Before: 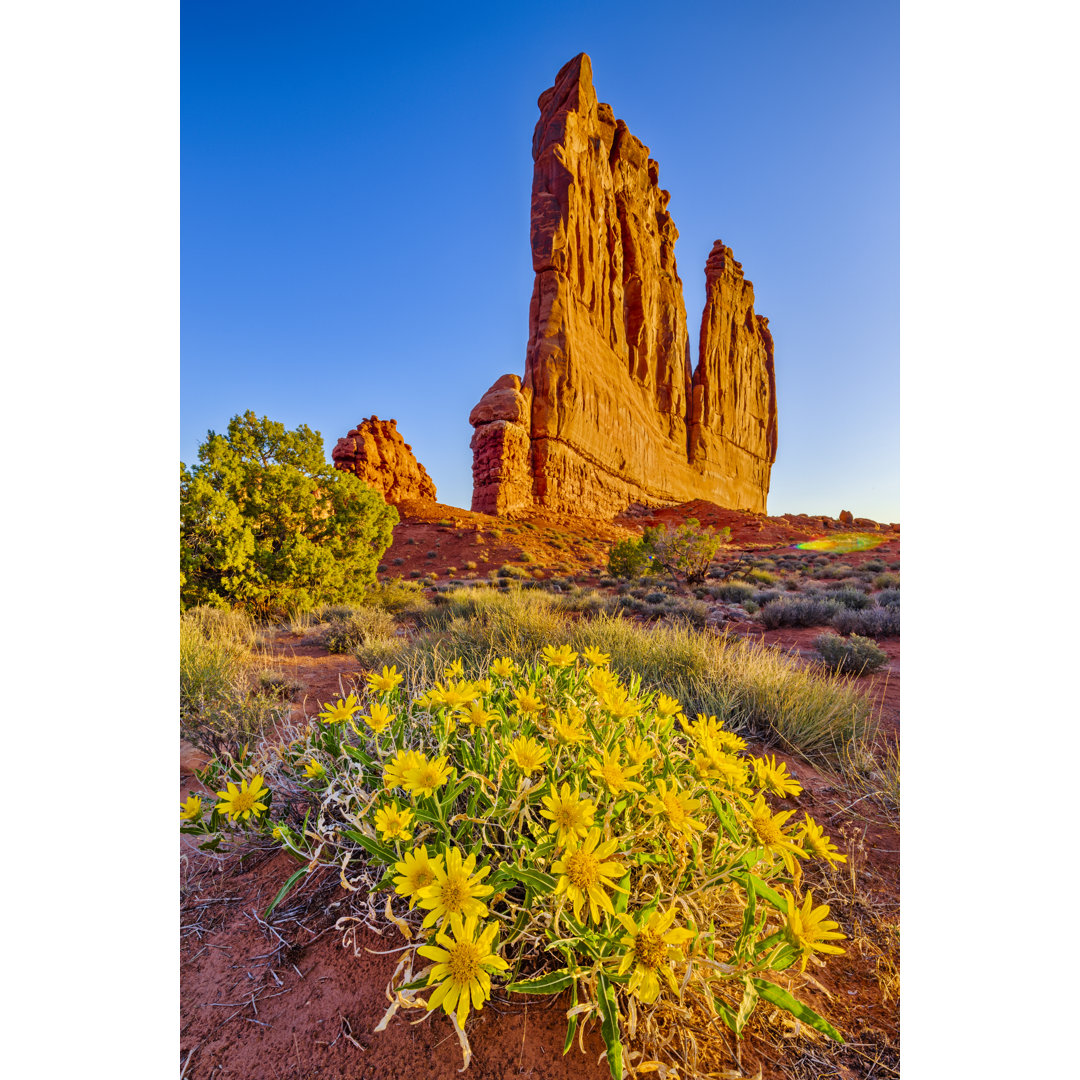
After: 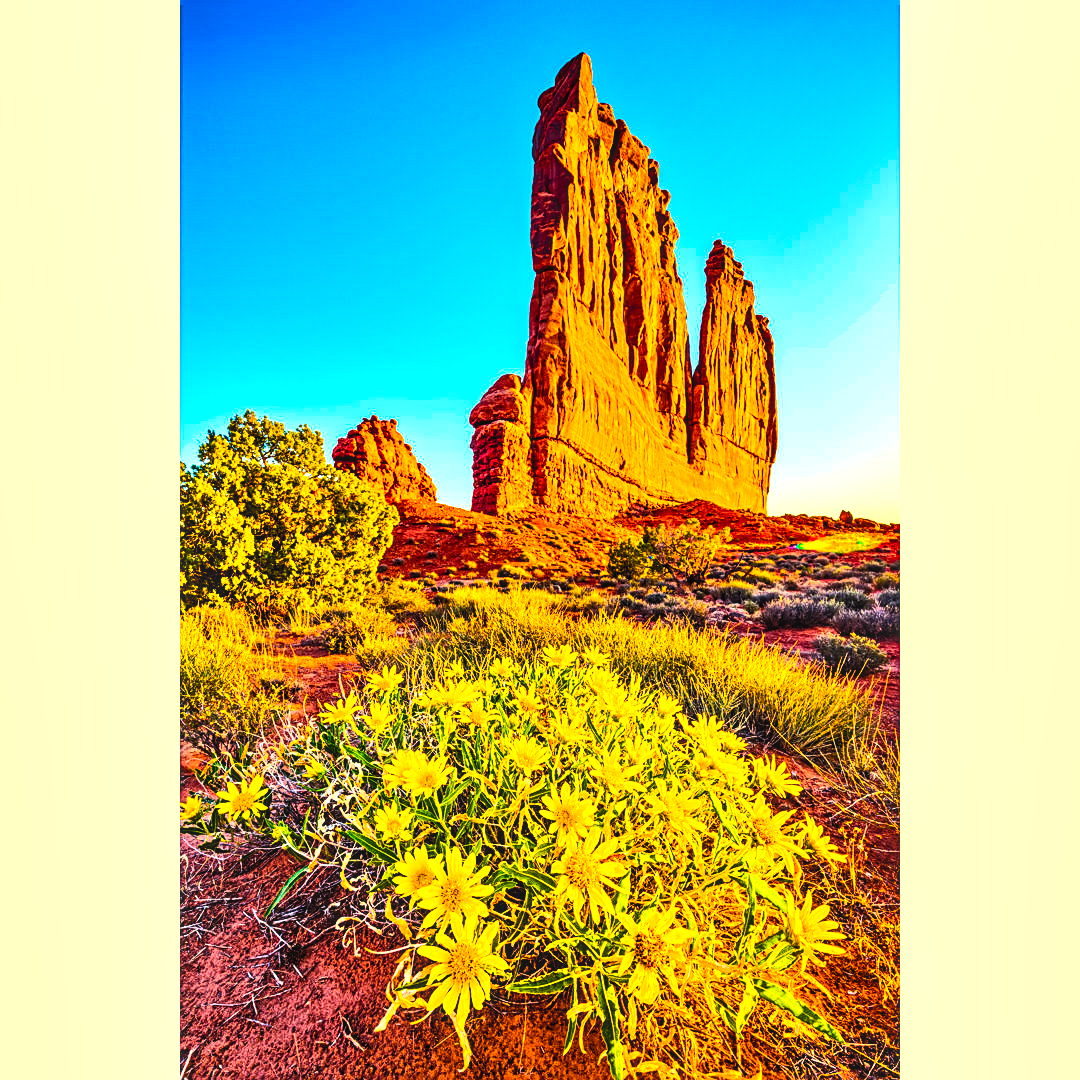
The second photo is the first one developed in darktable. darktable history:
shadows and highlights: shadows 34.02, highlights -34.84, soften with gaussian
color balance rgb: shadows lift › chroma 2.015%, shadows lift › hue 50.83°, highlights gain › chroma 7.947%, highlights gain › hue 82.01°, perceptual saturation grading › global saturation 25.18%, perceptual brilliance grading › highlights 17.685%, perceptual brilliance grading › mid-tones 32.642%, perceptual brilliance grading › shadows -31.735%, global vibrance 20%
sharpen: on, module defaults
contrast brightness saturation: contrast 0.2, brightness 0.16, saturation 0.217
local contrast: on, module defaults
tone equalizer: -8 EV -0.71 EV, -7 EV -0.726 EV, -6 EV -0.596 EV, -5 EV -0.399 EV, -3 EV 0.381 EV, -2 EV 0.6 EV, -1 EV 0.679 EV, +0 EV 0.749 EV, edges refinement/feathering 500, mask exposure compensation -1.57 EV, preserve details no
